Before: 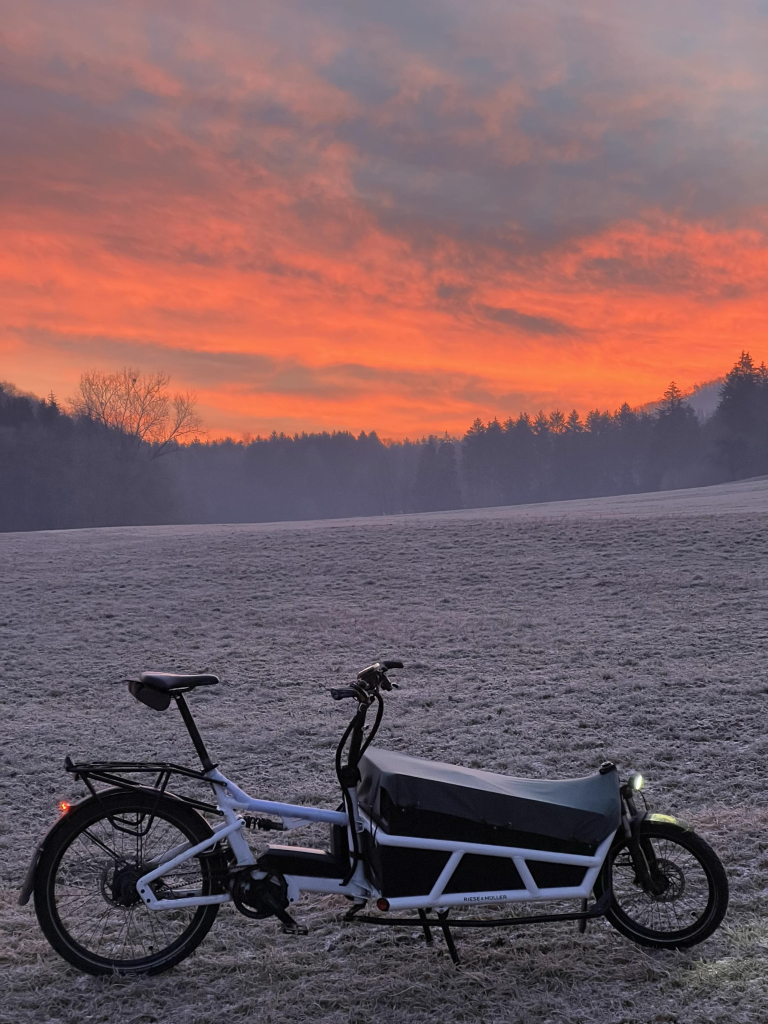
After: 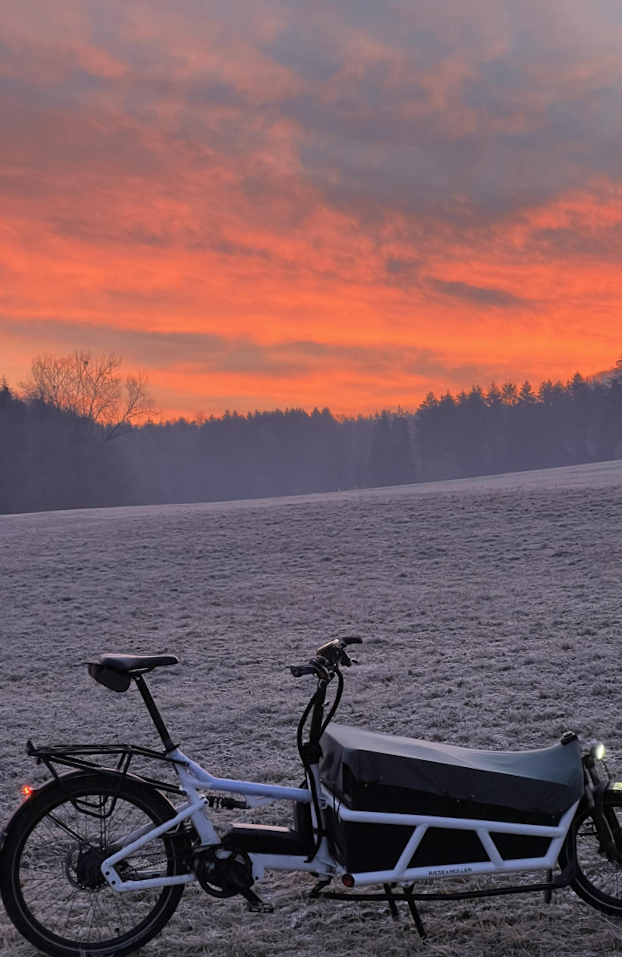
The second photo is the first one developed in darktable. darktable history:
crop and rotate: angle 1.47°, left 4.456%, top 0.737%, right 11.791%, bottom 2.558%
